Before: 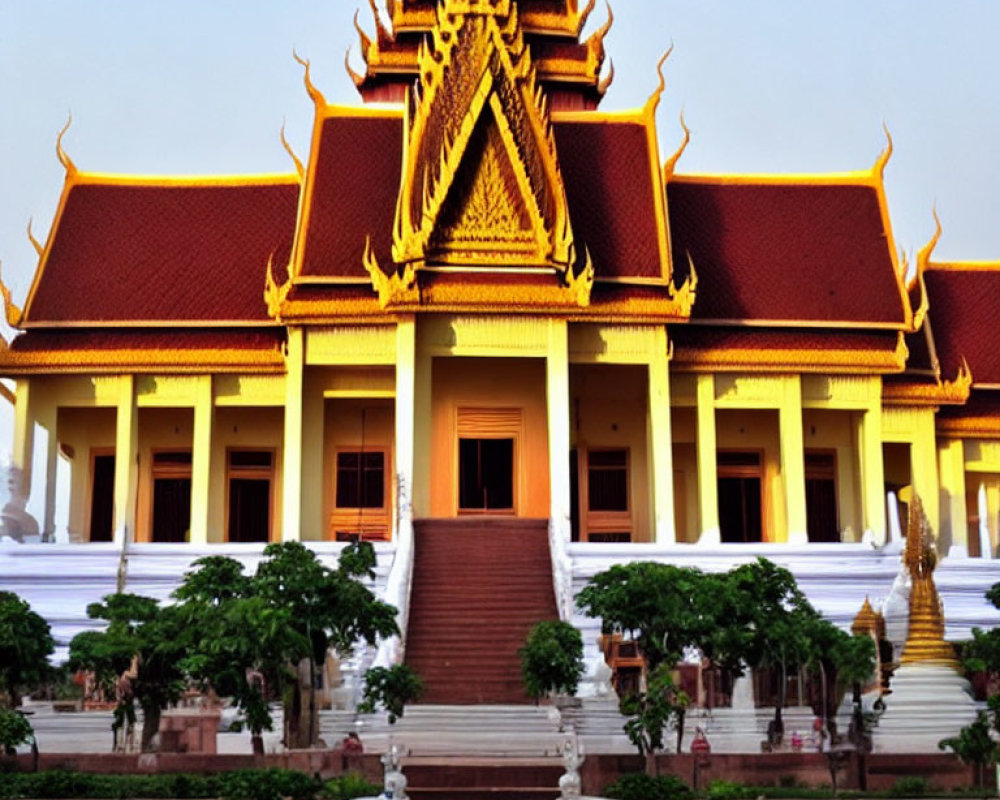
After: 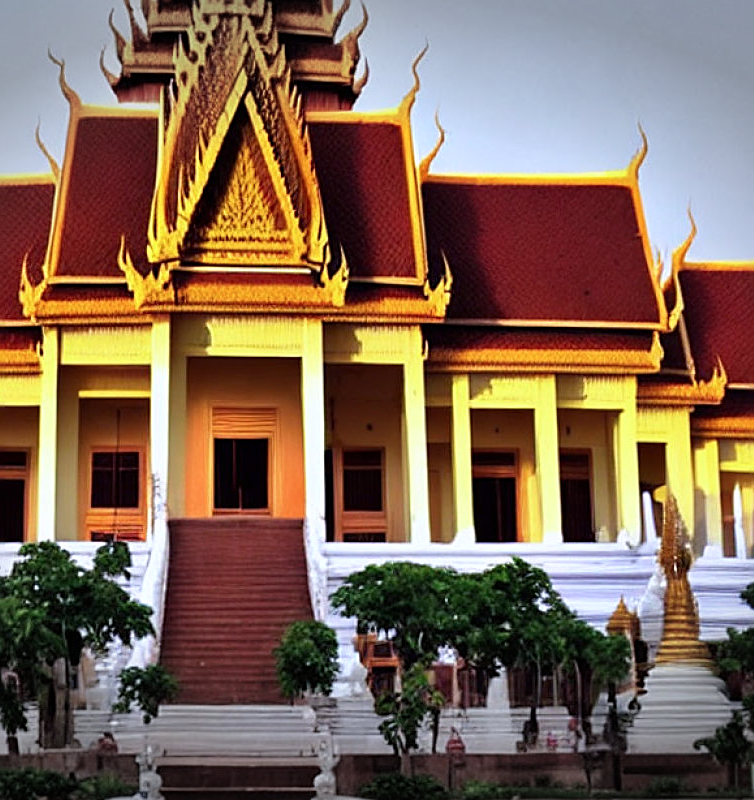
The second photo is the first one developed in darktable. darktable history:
color calibration: illuminant as shot in camera, x 0.358, y 0.373, temperature 4628.91 K
crop and rotate: left 24.517%
vignetting: fall-off start 99.44%, width/height ratio 1.323
shadows and highlights: soften with gaussian
sharpen: on, module defaults
